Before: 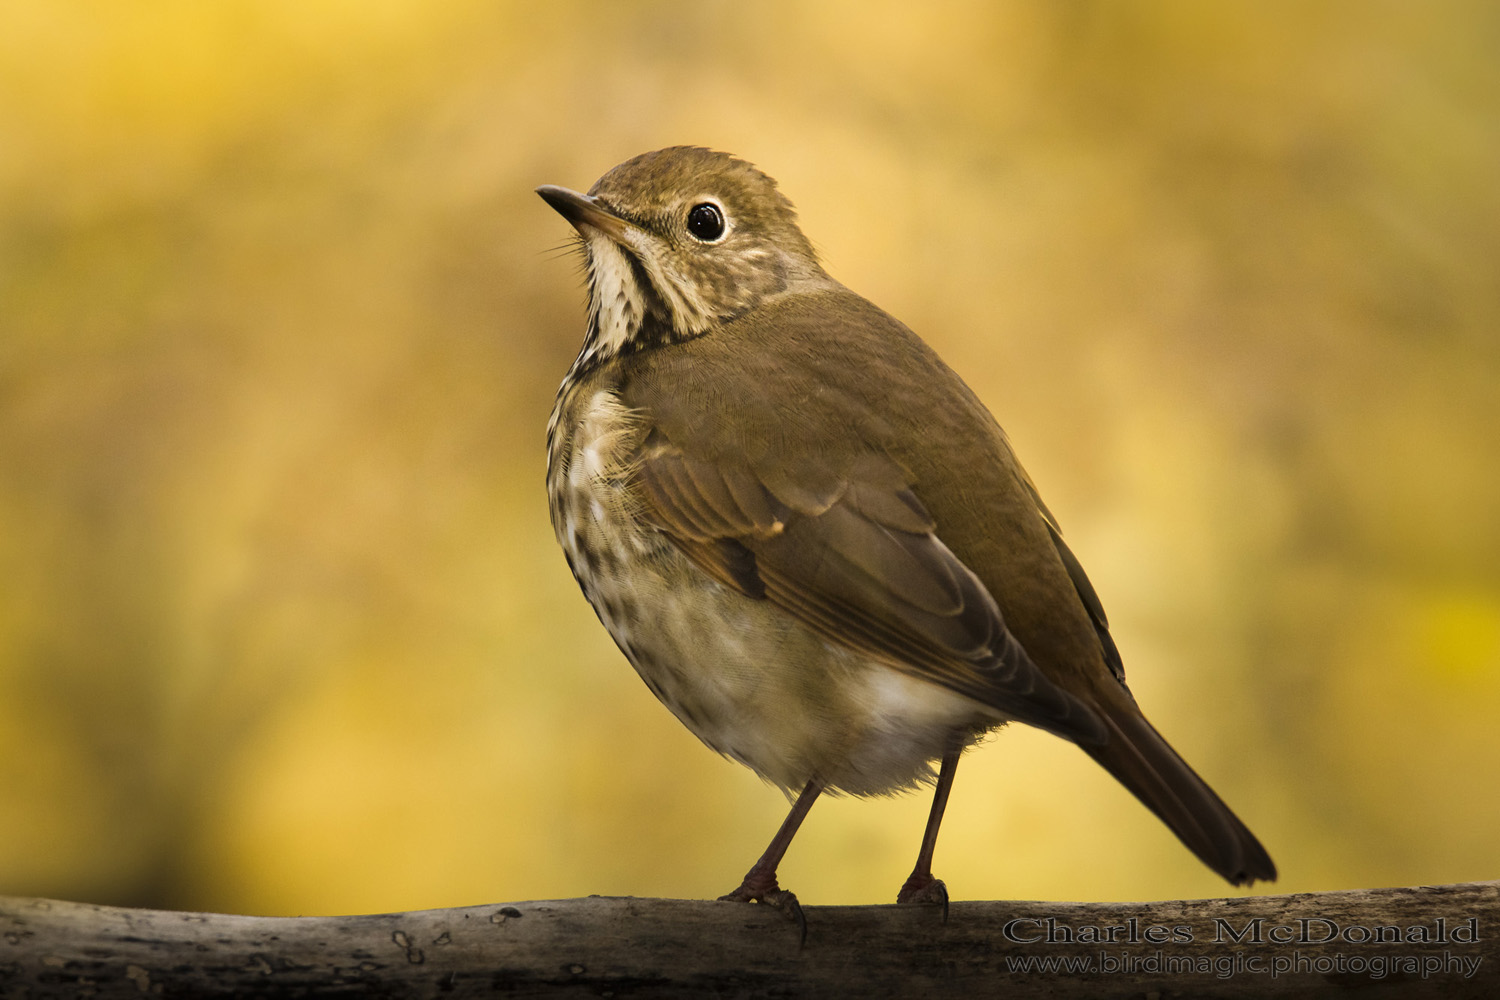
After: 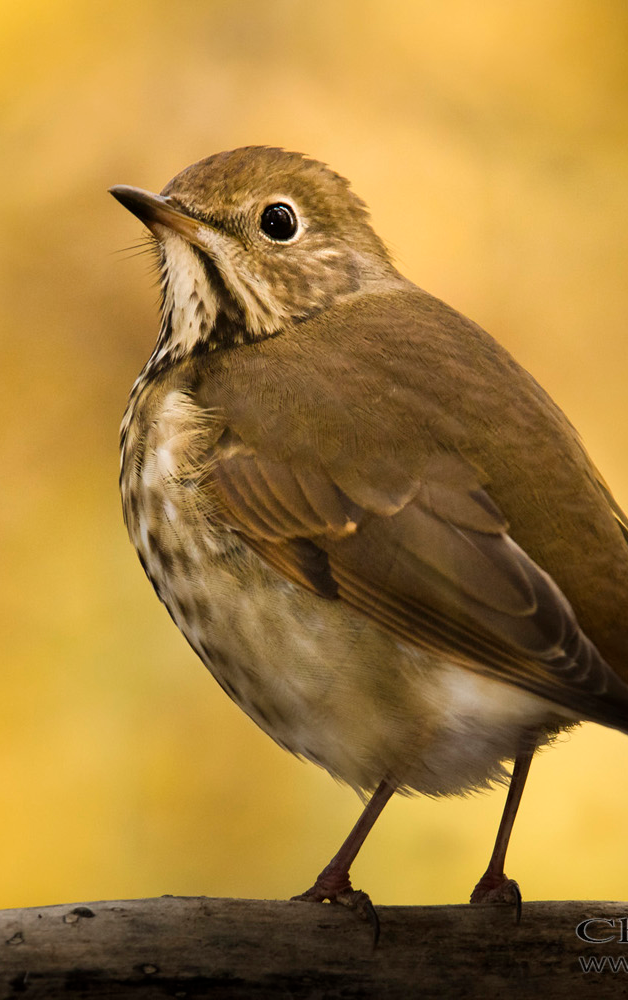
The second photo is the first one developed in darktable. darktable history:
crop: left 28.525%, right 29.588%
